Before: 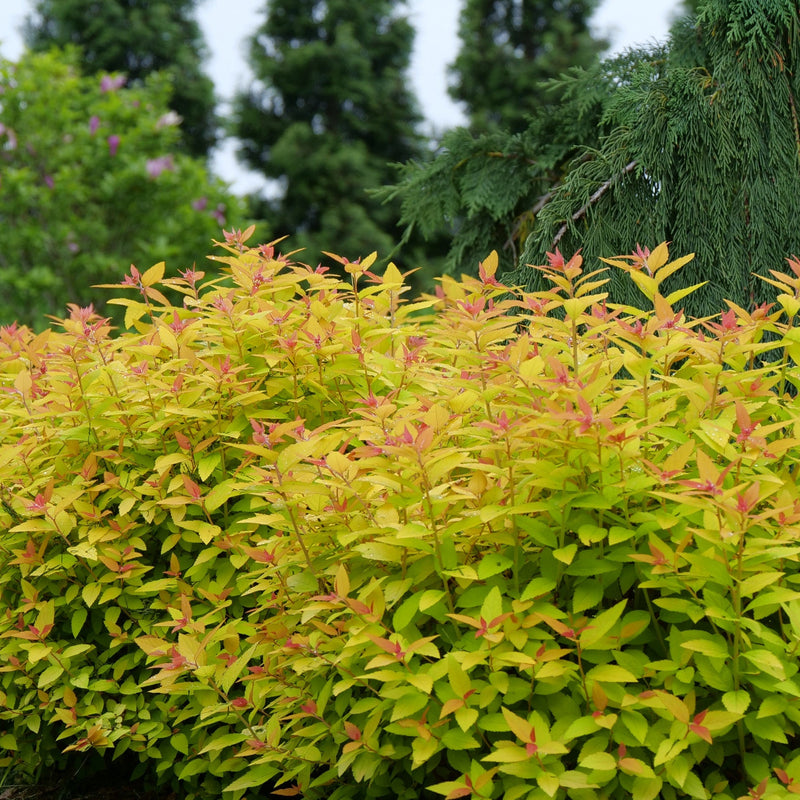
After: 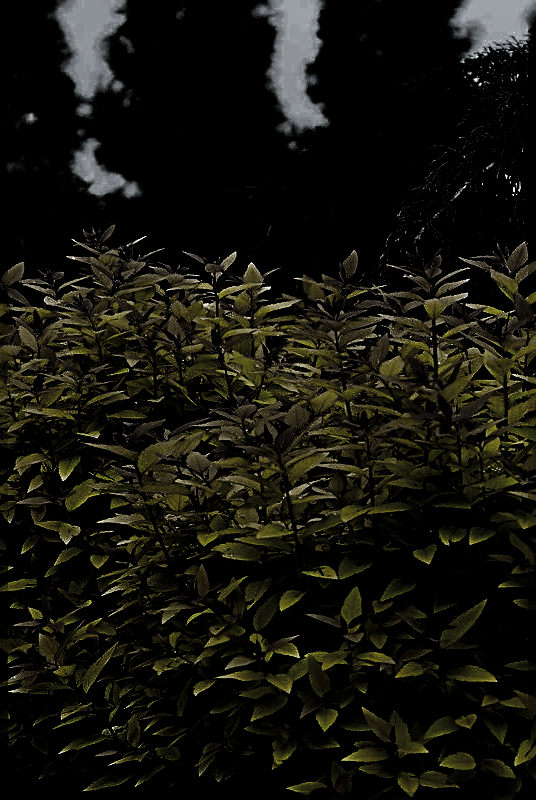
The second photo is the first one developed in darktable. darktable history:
sharpen: radius 3.003, amount 0.758
exposure: black level correction 0, exposure 0.934 EV, compensate highlight preservation false
tone equalizer: -8 EV -0.736 EV, -7 EV -0.688 EV, -6 EV -0.627 EV, -5 EV -0.373 EV, -3 EV 0.38 EV, -2 EV 0.6 EV, -1 EV 0.693 EV, +0 EV 0.739 EV, edges refinement/feathering 500, mask exposure compensation -1.57 EV, preserve details no
crop and rotate: left 17.571%, right 15.393%
levels: levels [0.721, 0.937, 0.997]
filmic rgb: black relative exposure -7.65 EV, white relative exposure 4.56 EV, hardness 3.61, contrast 0.992
color balance rgb: global offset › luminance -0.492%, perceptual saturation grading › global saturation 25.902%
